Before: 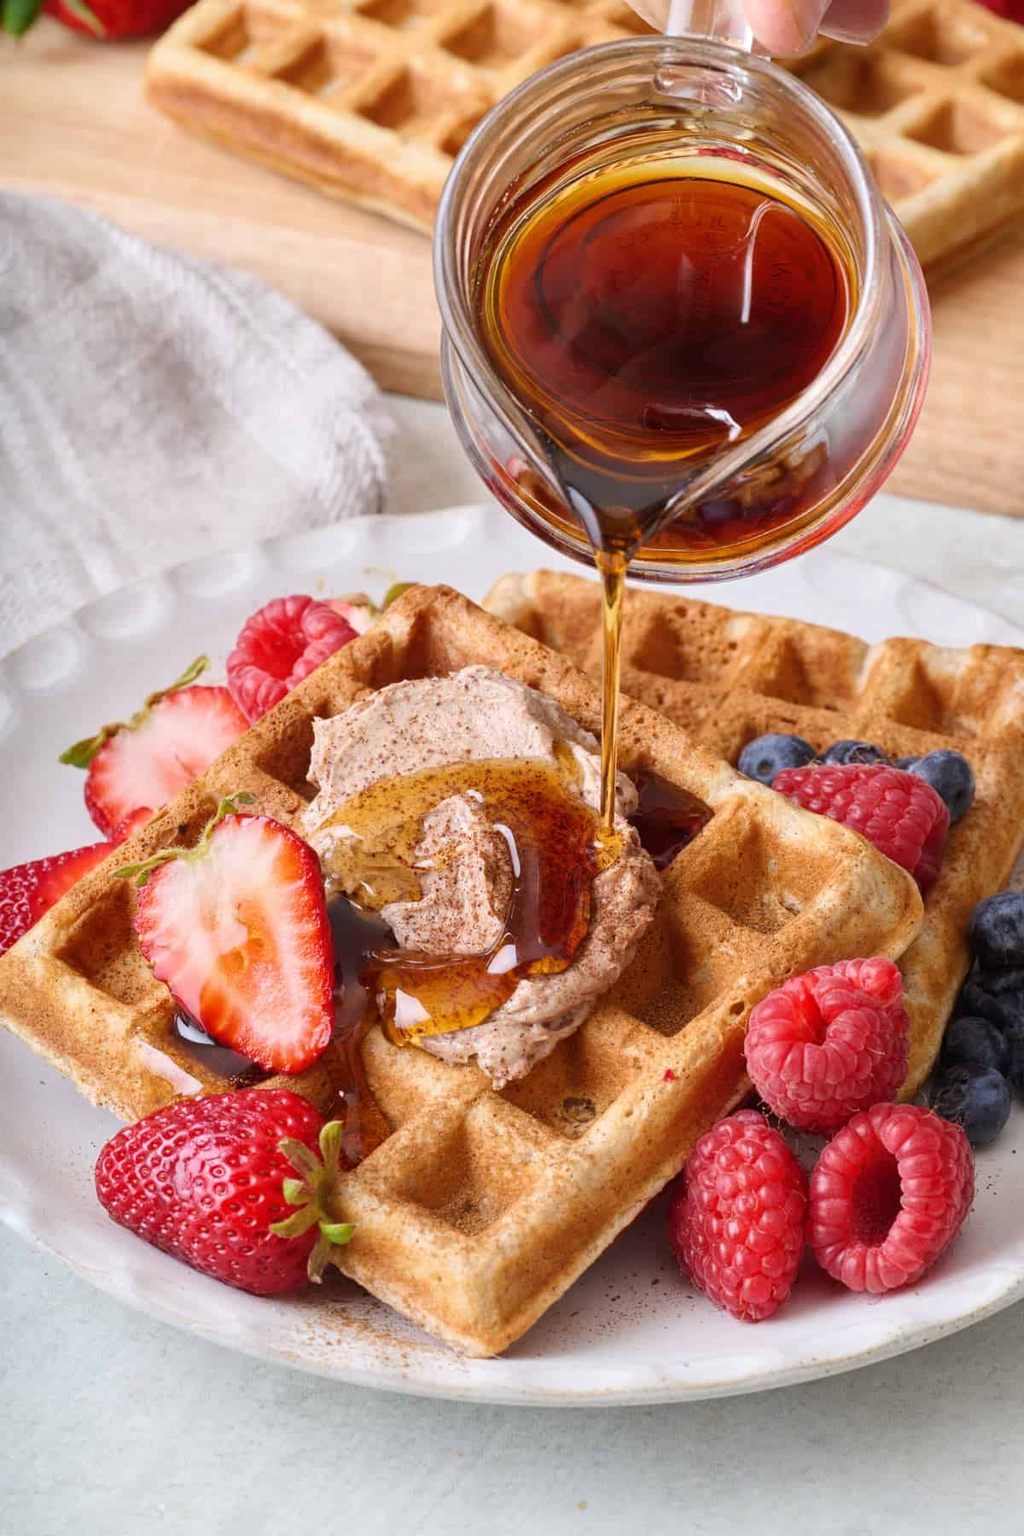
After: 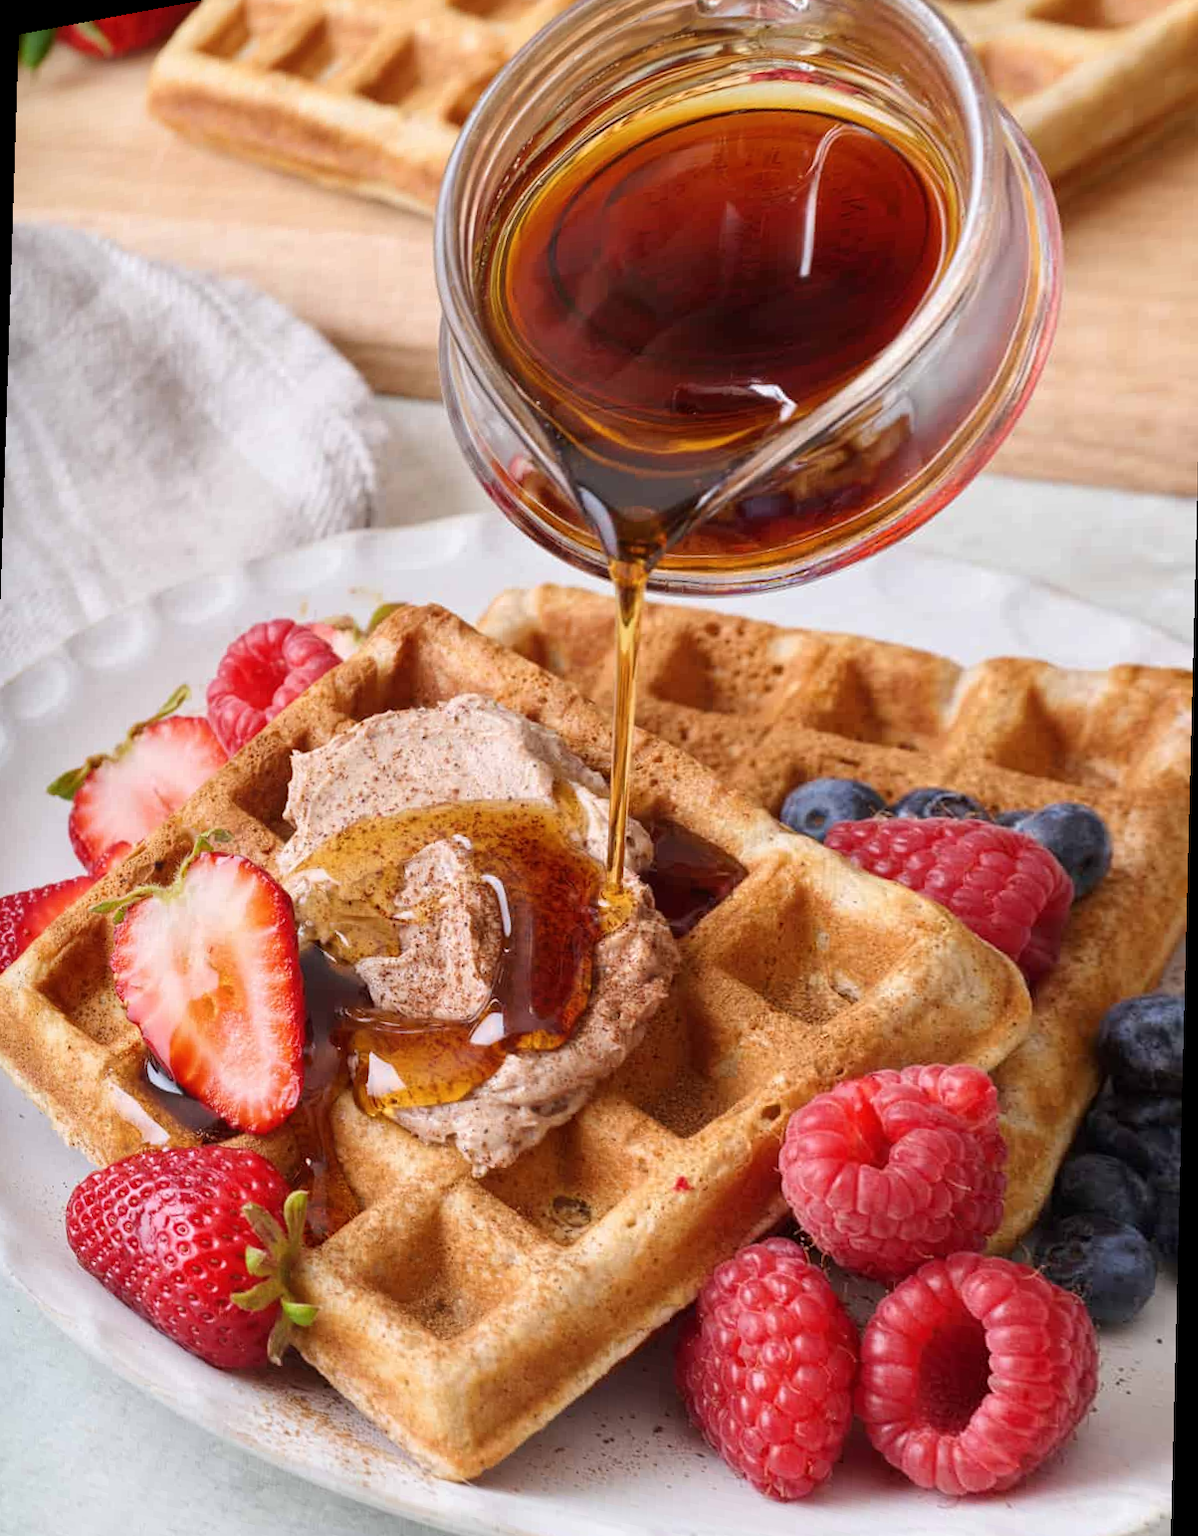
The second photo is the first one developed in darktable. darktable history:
color balance: input saturation 99%
rotate and perspective: rotation 1.69°, lens shift (vertical) -0.023, lens shift (horizontal) -0.291, crop left 0.025, crop right 0.988, crop top 0.092, crop bottom 0.842
